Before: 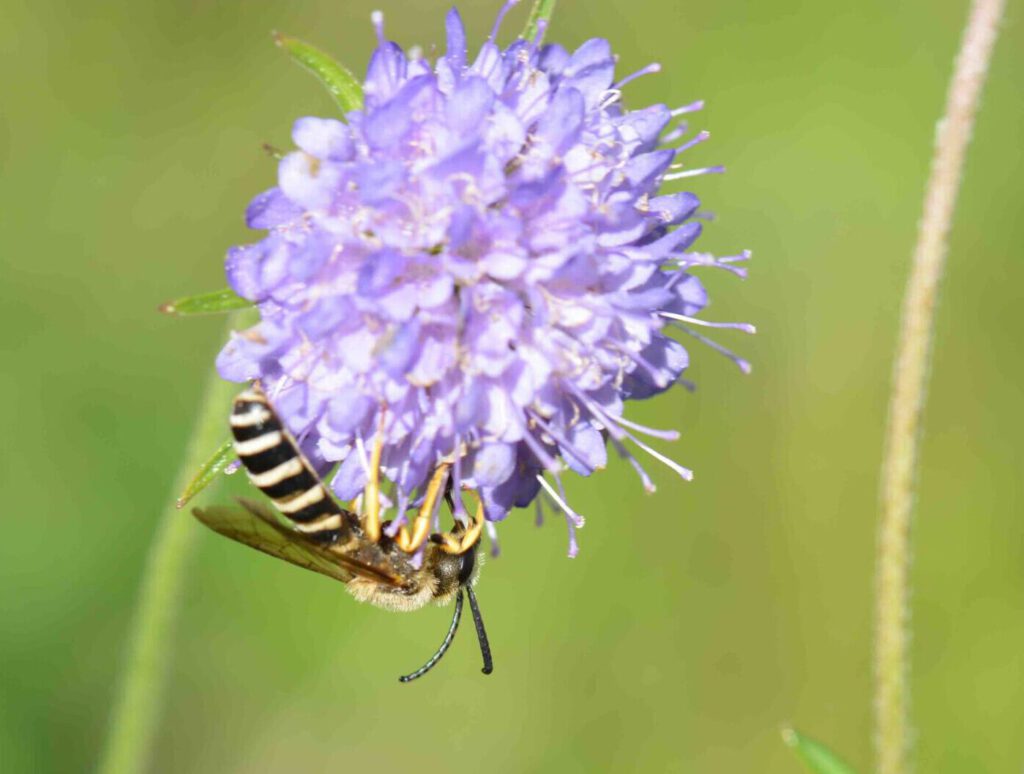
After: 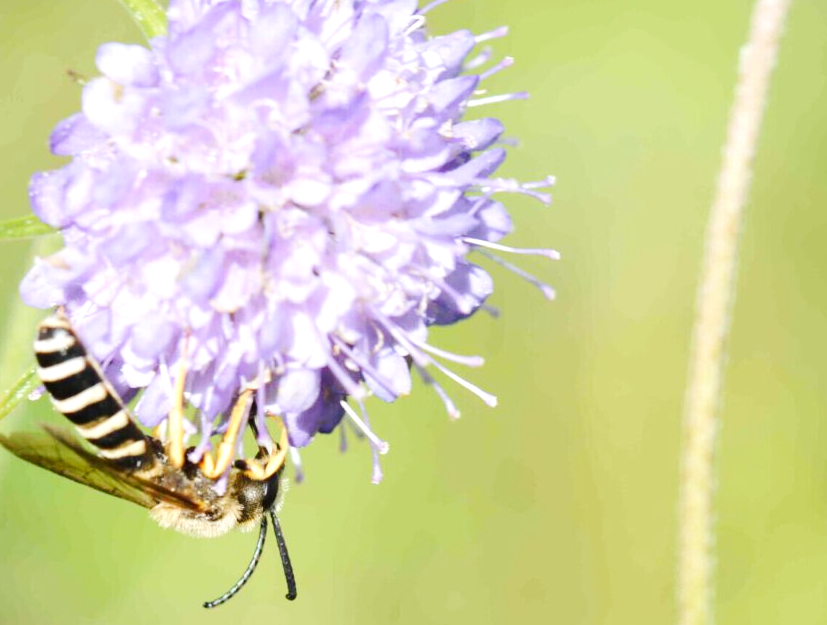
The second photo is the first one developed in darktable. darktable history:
tone equalizer: -8 EV -0.417 EV, -7 EV -0.389 EV, -6 EV -0.333 EV, -5 EV -0.222 EV, -3 EV 0.222 EV, -2 EV 0.333 EV, -1 EV 0.389 EV, +0 EV 0.417 EV, edges refinement/feathering 500, mask exposure compensation -1.57 EV, preserve details no
crop: left 19.159%, top 9.58%, bottom 9.58%
tone curve: curves: ch0 [(0, 0) (0.003, 0.003) (0.011, 0.014) (0.025, 0.031) (0.044, 0.055) (0.069, 0.086) (0.1, 0.124) (0.136, 0.168) (0.177, 0.22) (0.224, 0.278) (0.277, 0.344) (0.335, 0.426) (0.399, 0.515) (0.468, 0.597) (0.543, 0.672) (0.623, 0.746) (0.709, 0.815) (0.801, 0.881) (0.898, 0.939) (1, 1)], preserve colors none
